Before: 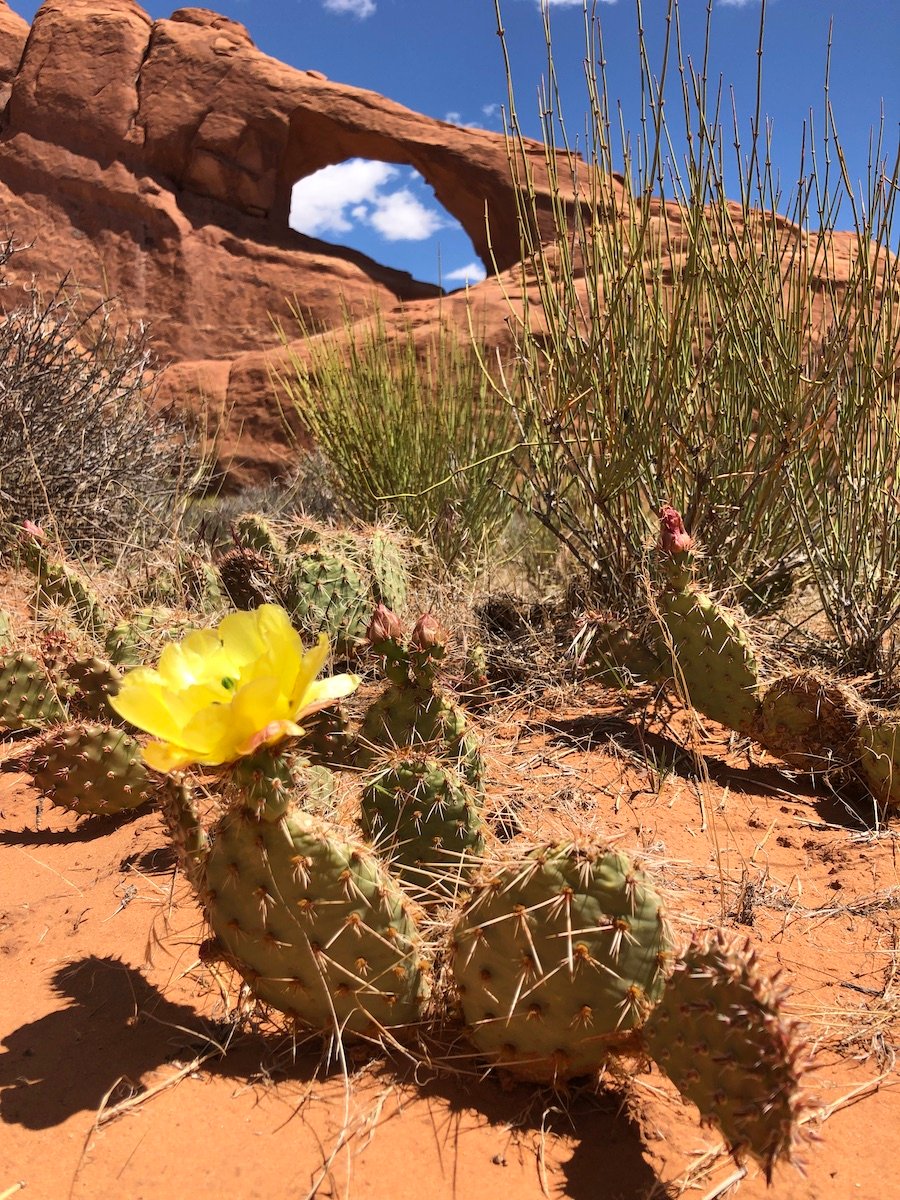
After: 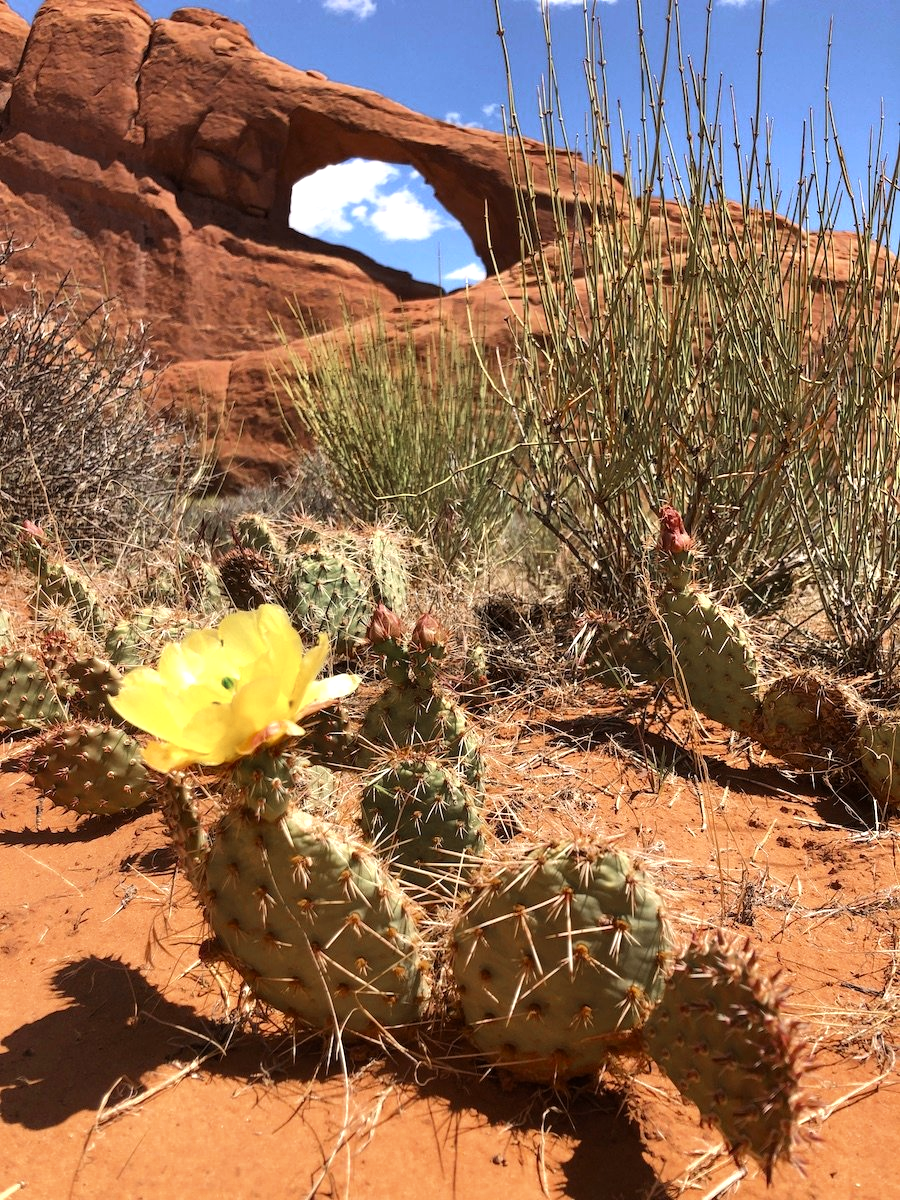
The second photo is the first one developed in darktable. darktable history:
tone equalizer: -8 EV -0.403 EV, -7 EV -0.426 EV, -6 EV -0.364 EV, -5 EV -0.186 EV, -3 EV 0.245 EV, -2 EV 0.334 EV, -1 EV 0.373 EV, +0 EV 0.4 EV
color zones: curves: ch0 [(0, 0.5) (0.125, 0.4) (0.25, 0.5) (0.375, 0.4) (0.5, 0.4) (0.625, 0.6) (0.75, 0.6) (0.875, 0.5)]; ch1 [(0, 0.4) (0.125, 0.5) (0.25, 0.4) (0.375, 0.4) (0.5, 0.4) (0.625, 0.4) (0.75, 0.5) (0.875, 0.4)]; ch2 [(0, 0.6) (0.125, 0.5) (0.25, 0.5) (0.375, 0.6) (0.5, 0.6) (0.625, 0.5) (0.75, 0.5) (0.875, 0.5)]
